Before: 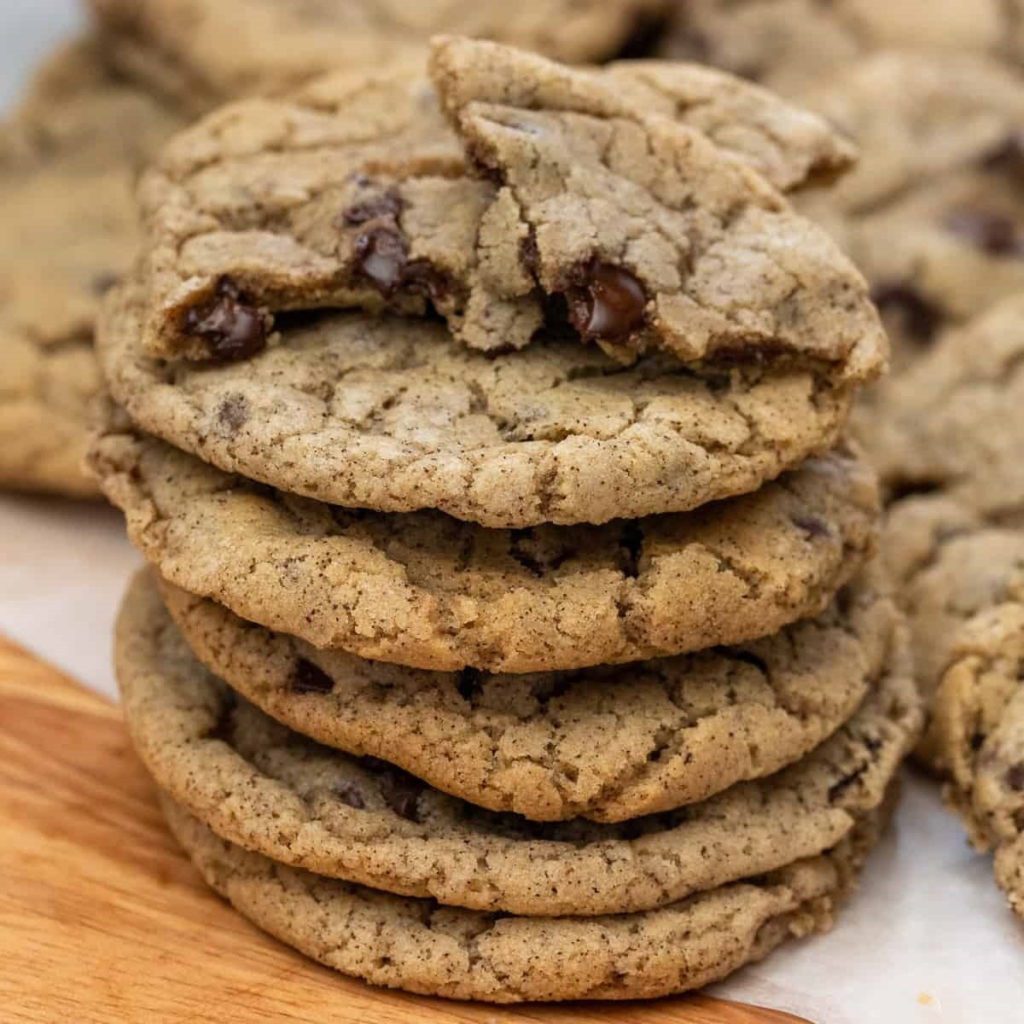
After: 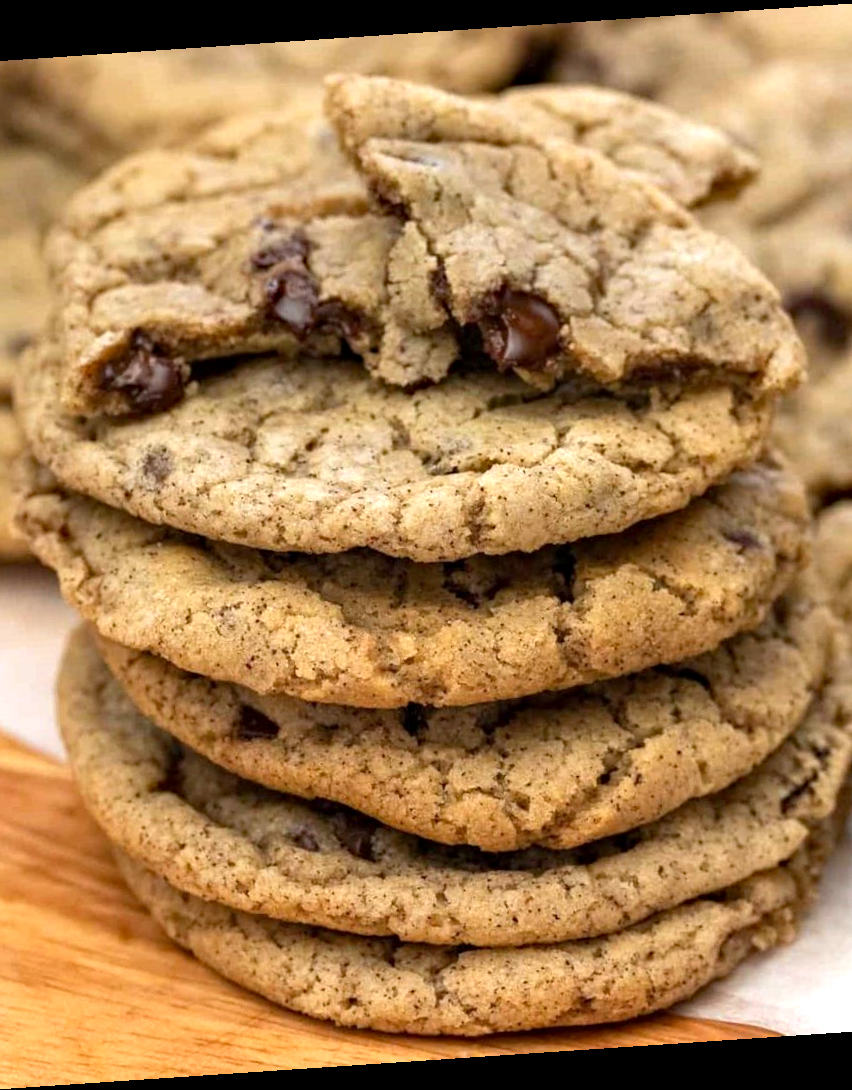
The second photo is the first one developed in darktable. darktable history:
rotate and perspective: rotation -4.2°, shear 0.006, automatic cropping off
haze removal: compatibility mode true, adaptive false
exposure: black level correction 0.001, exposure 0.5 EV, compensate exposure bias true, compensate highlight preservation false
crop: left 9.88%, right 12.664%
